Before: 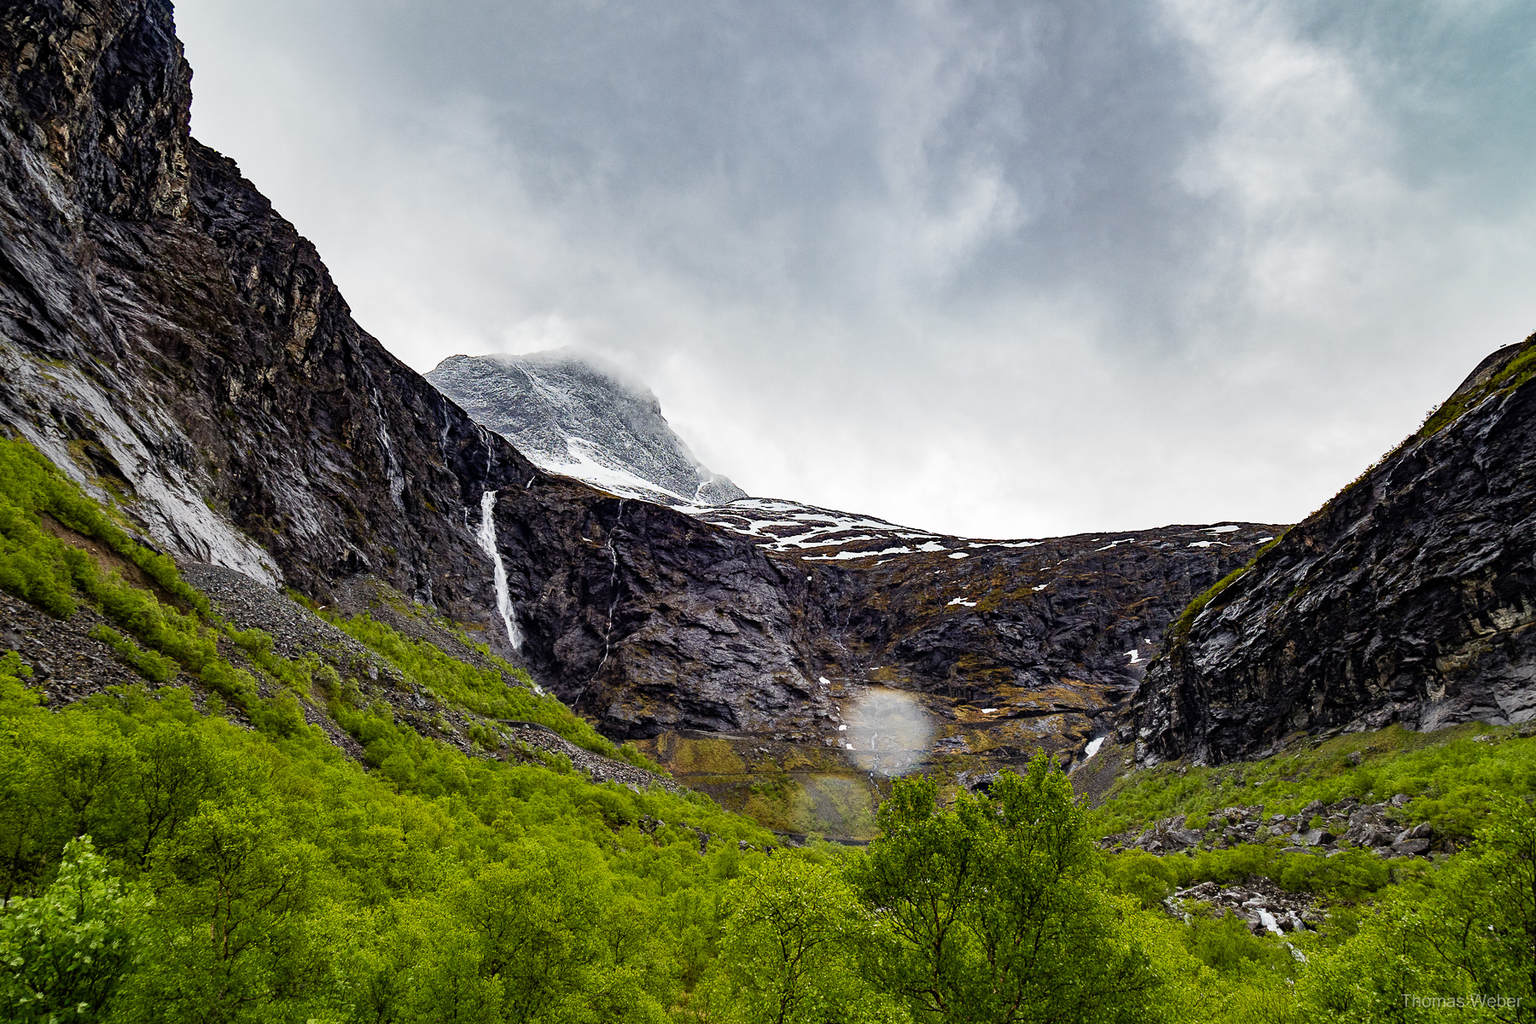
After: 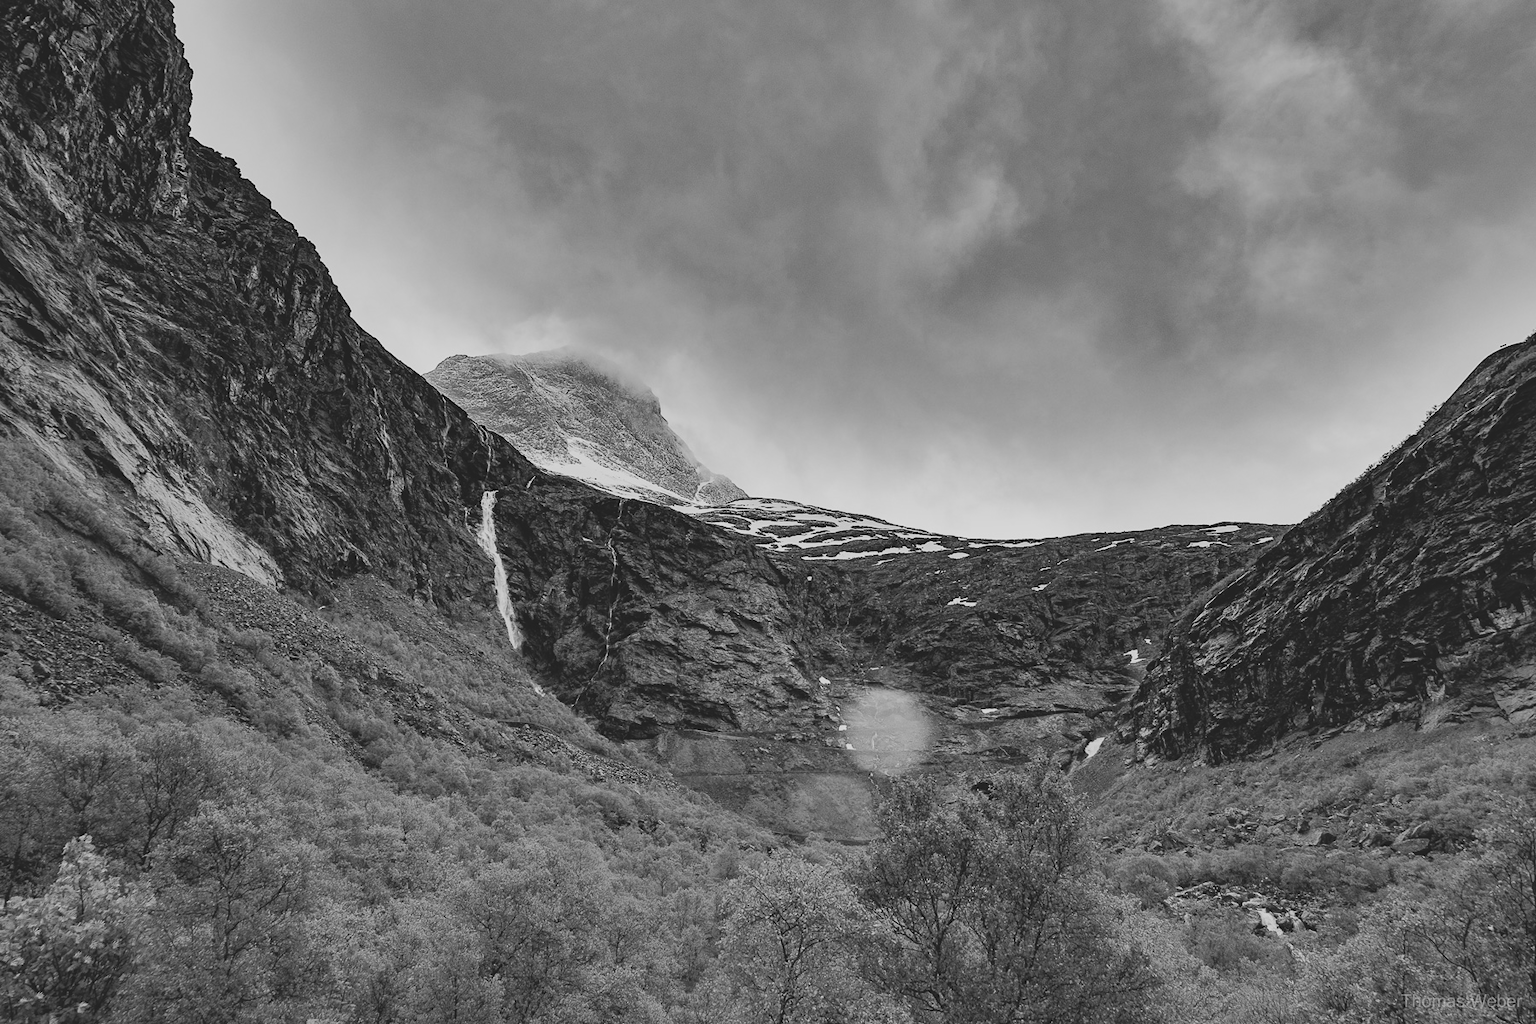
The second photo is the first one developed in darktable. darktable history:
contrast brightness saturation: contrast -0.26, saturation -0.43
shadows and highlights: shadows 20.91, highlights -82.73, soften with gaussian
monochrome: on, module defaults
